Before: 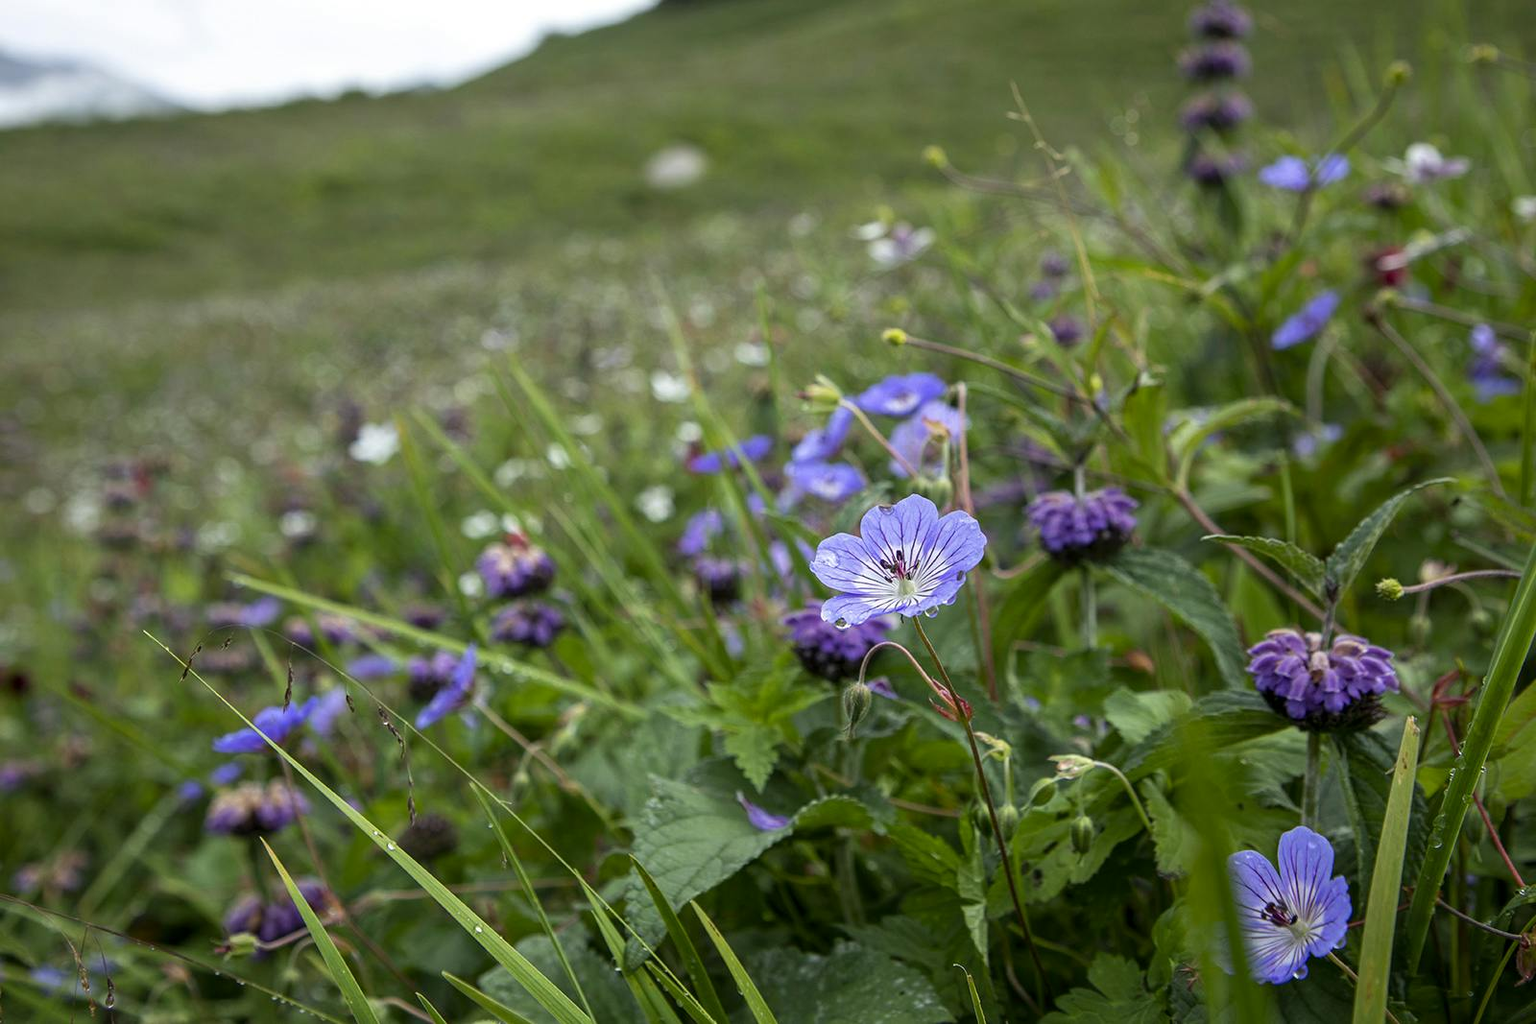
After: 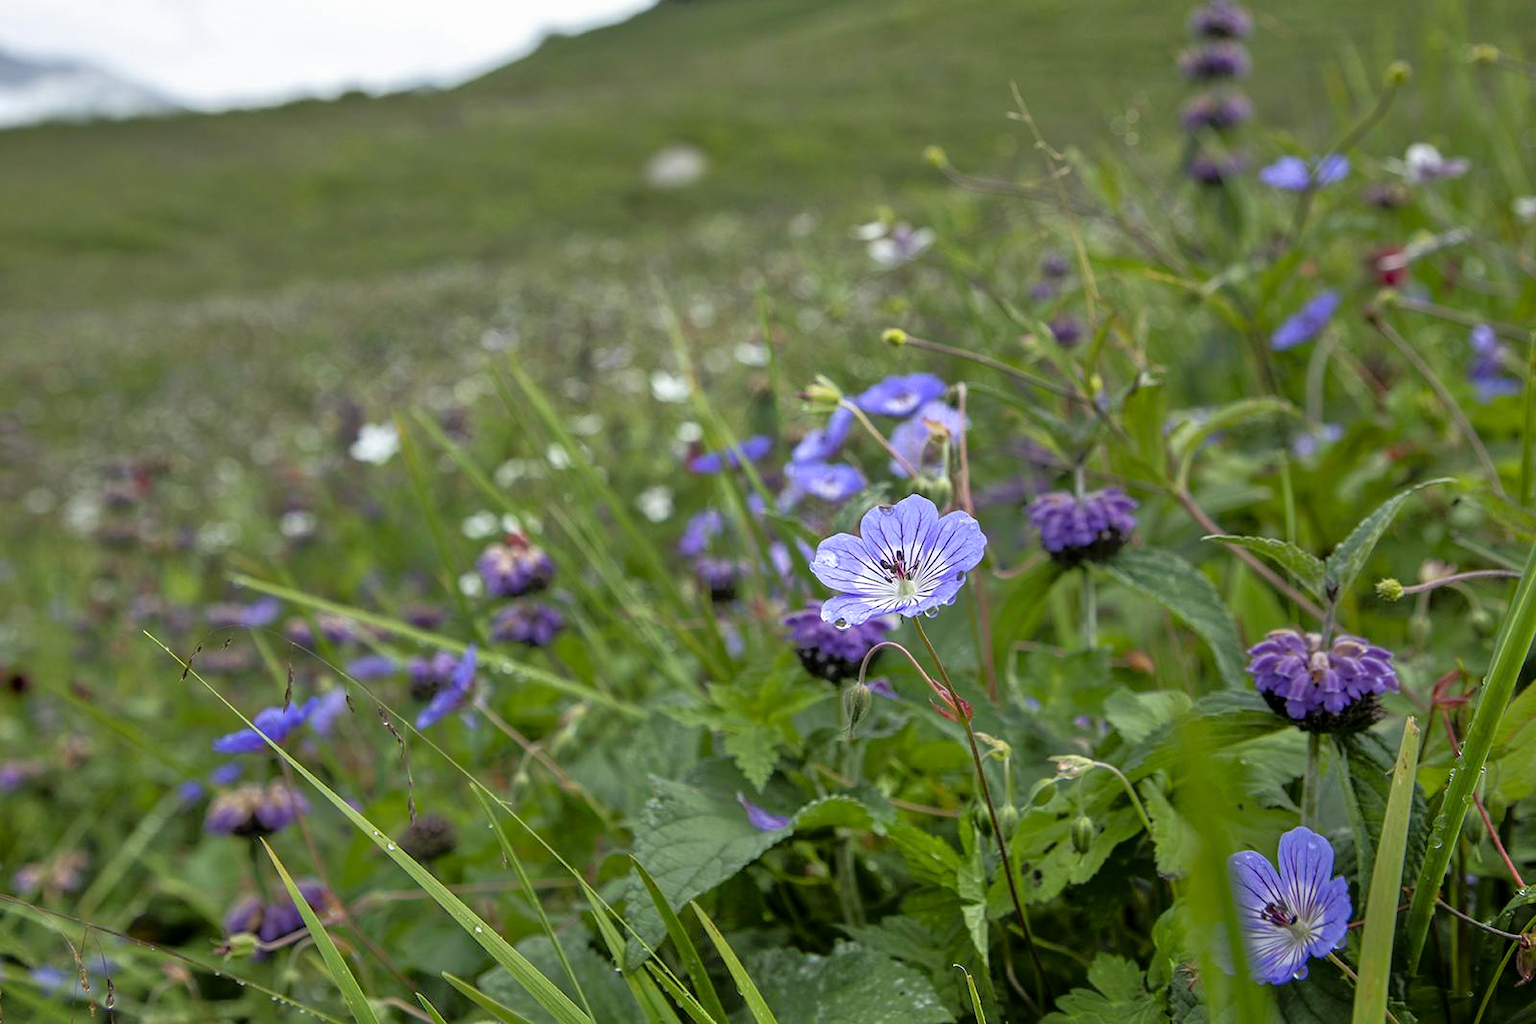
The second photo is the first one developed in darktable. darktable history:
tone equalizer: -8 EV -0.527 EV, -7 EV -0.325 EV, -6 EV -0.078 EV, -5 EV 0.393 EV, -4 EV 0.981 EV, -3 EV 0.807 EV, -2 EV -0.011 EV, -1 EV 0.125 EV, +0 EV -0.023 EV
